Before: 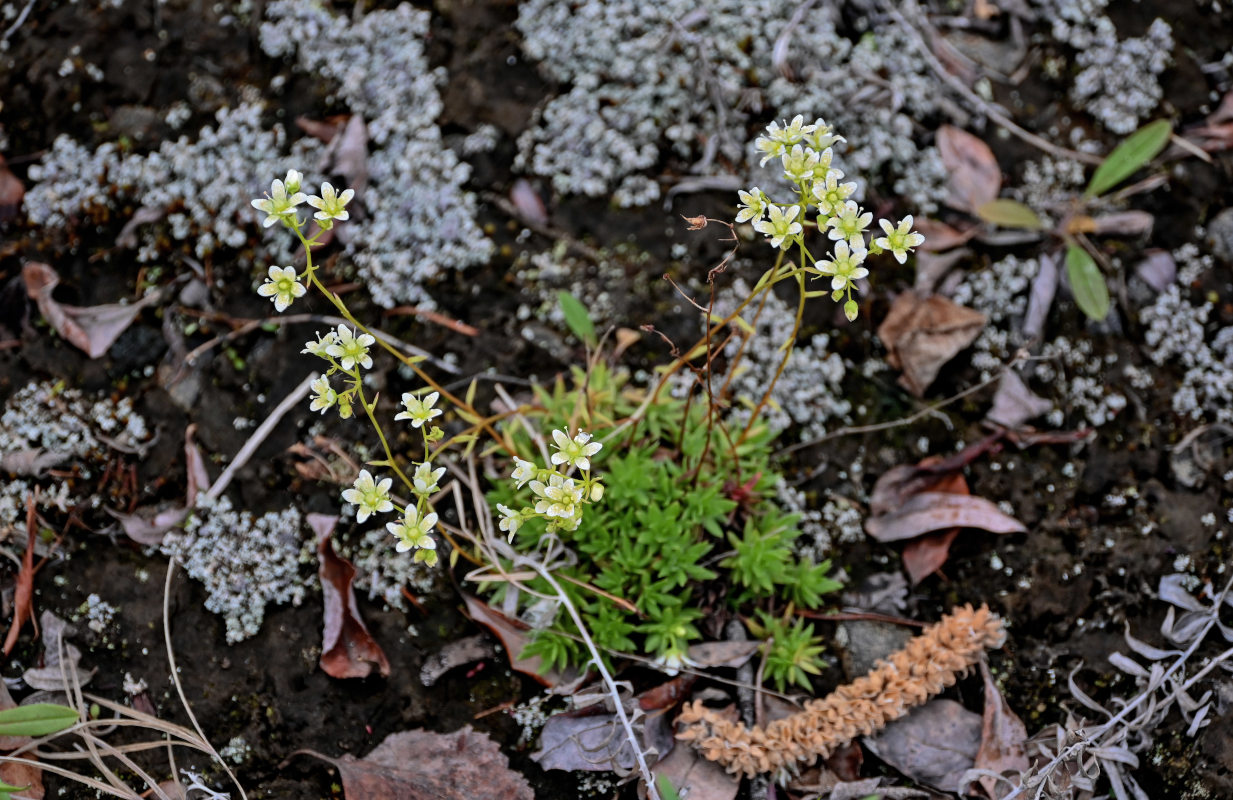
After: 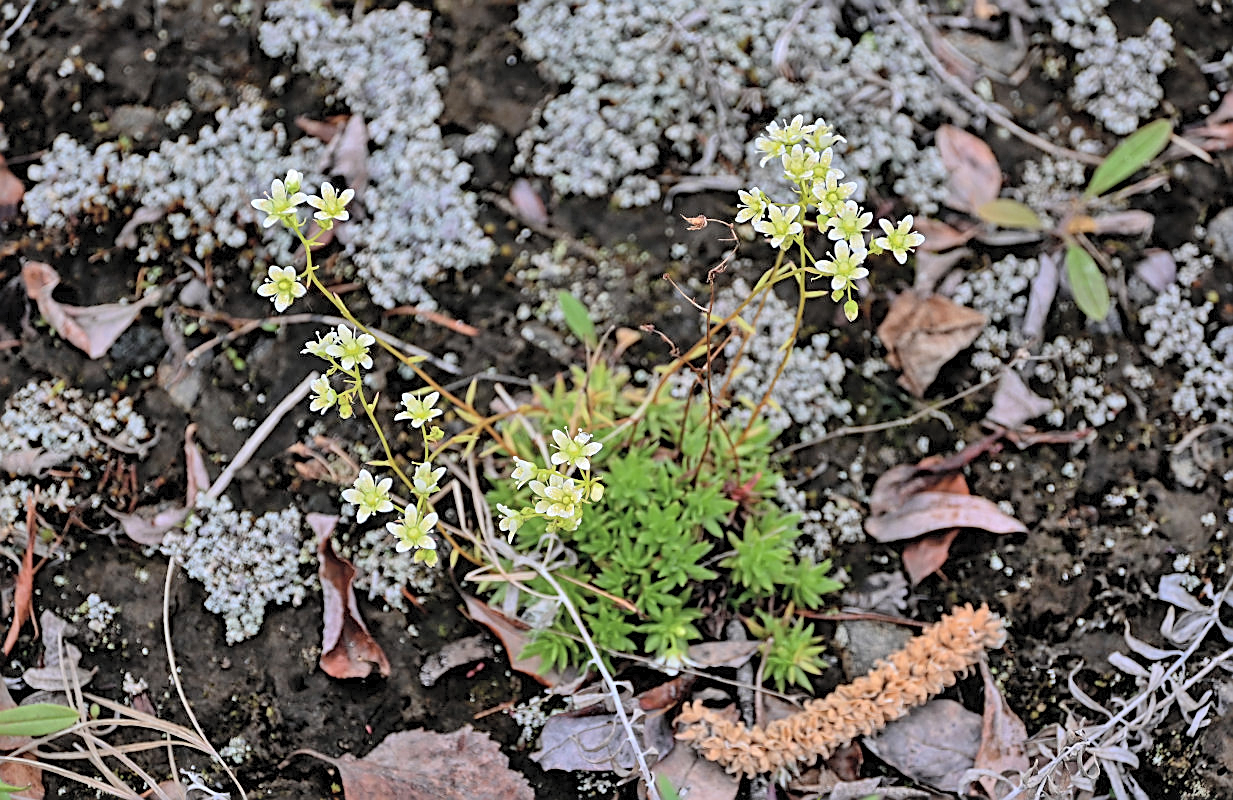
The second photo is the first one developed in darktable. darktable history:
shadows and highlights: shadows 60, soften with gaussian
contrast brightness saturation: brightness 0.28
sharpen: amount 0.75
